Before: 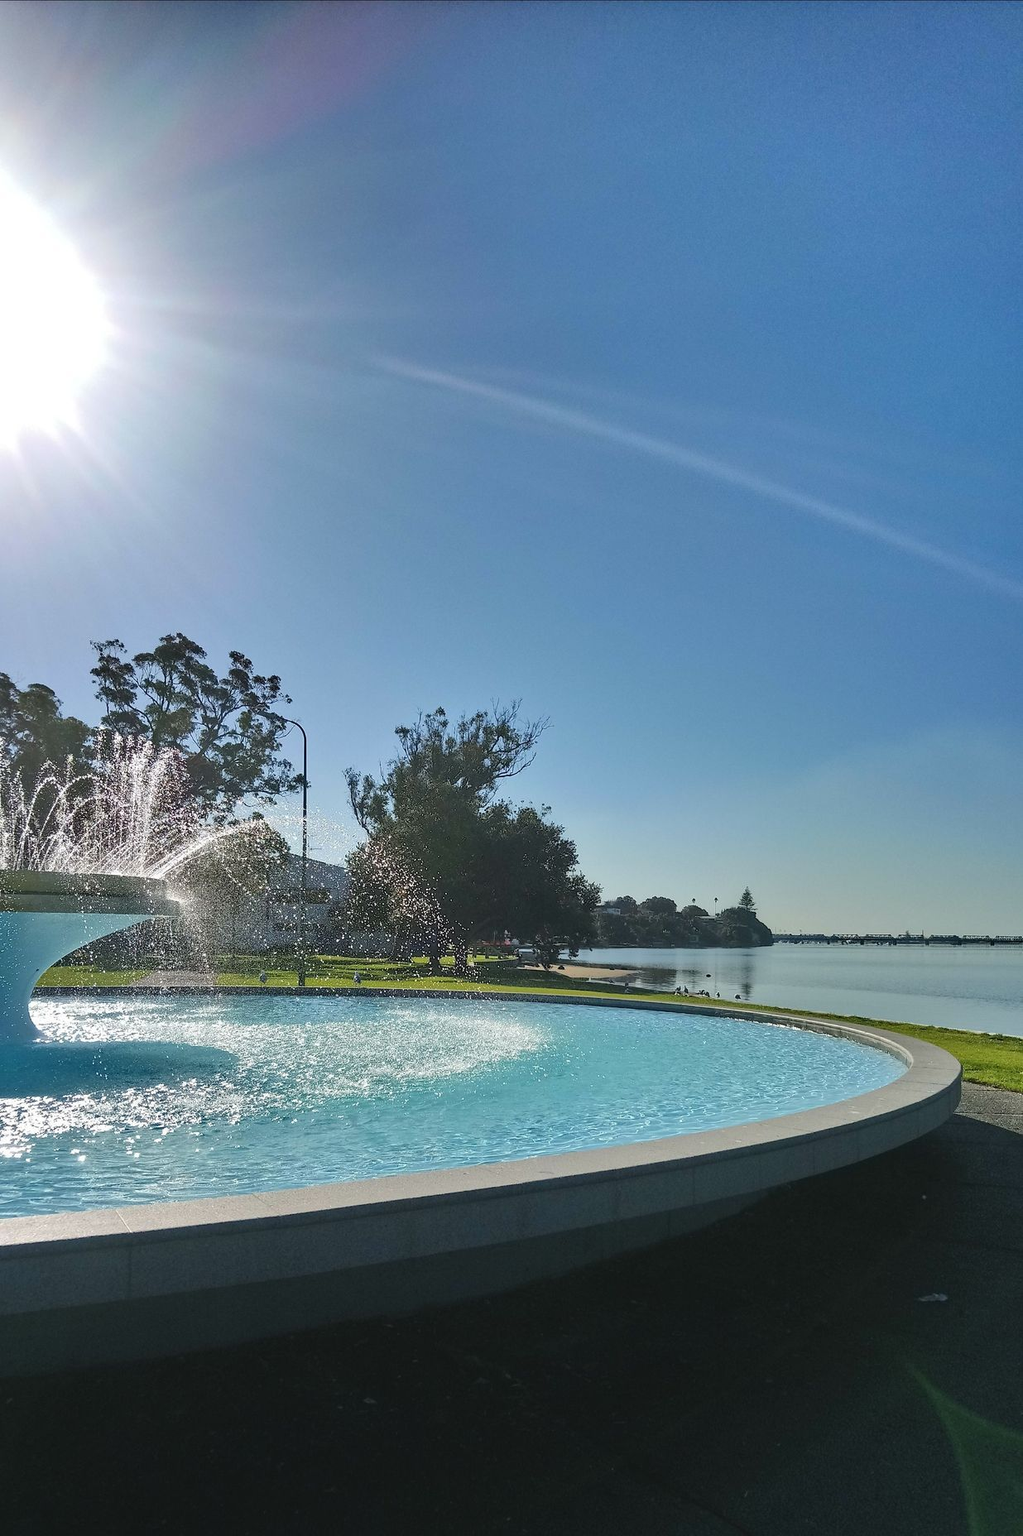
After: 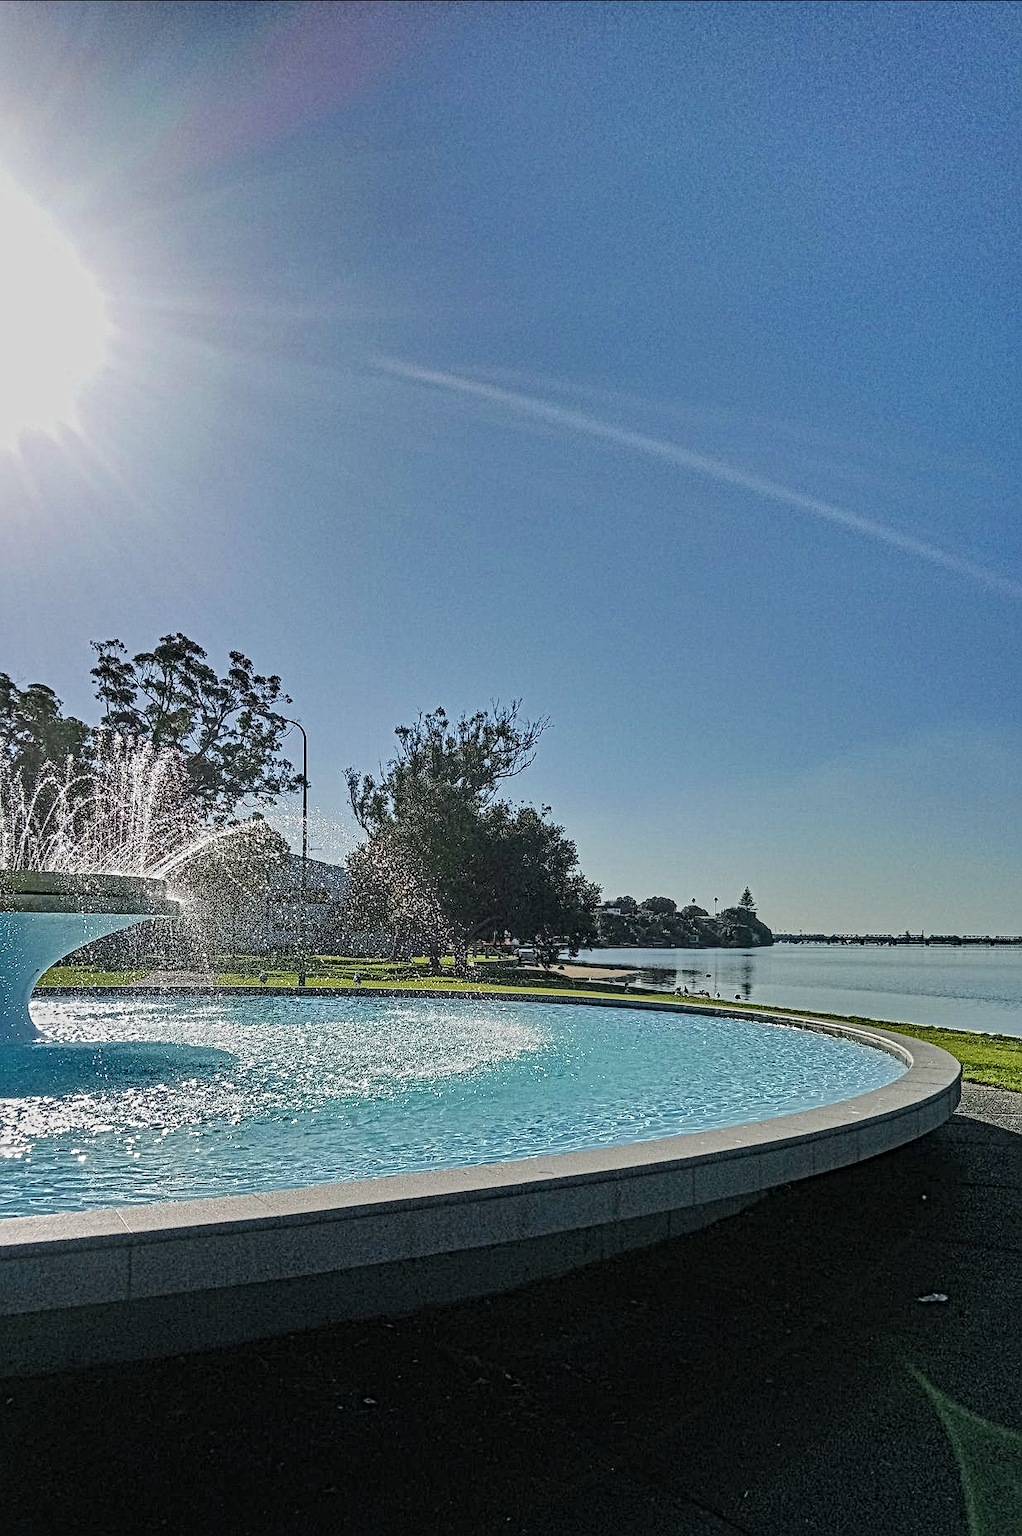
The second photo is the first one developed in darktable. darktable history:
shadows and highlights: shadows 31.2, highlights 1.99, soften with gaussian
local contrast: mode bilateral grid, contrast 20, coarseness 4, detail 299%, midtone range 0.2
filmic rgb: black relative exposure -7.65 EV, white relative exposure 4.56 EV, threshold 5.98 EV, hardness 3.61, enable highlight reconstruction true
